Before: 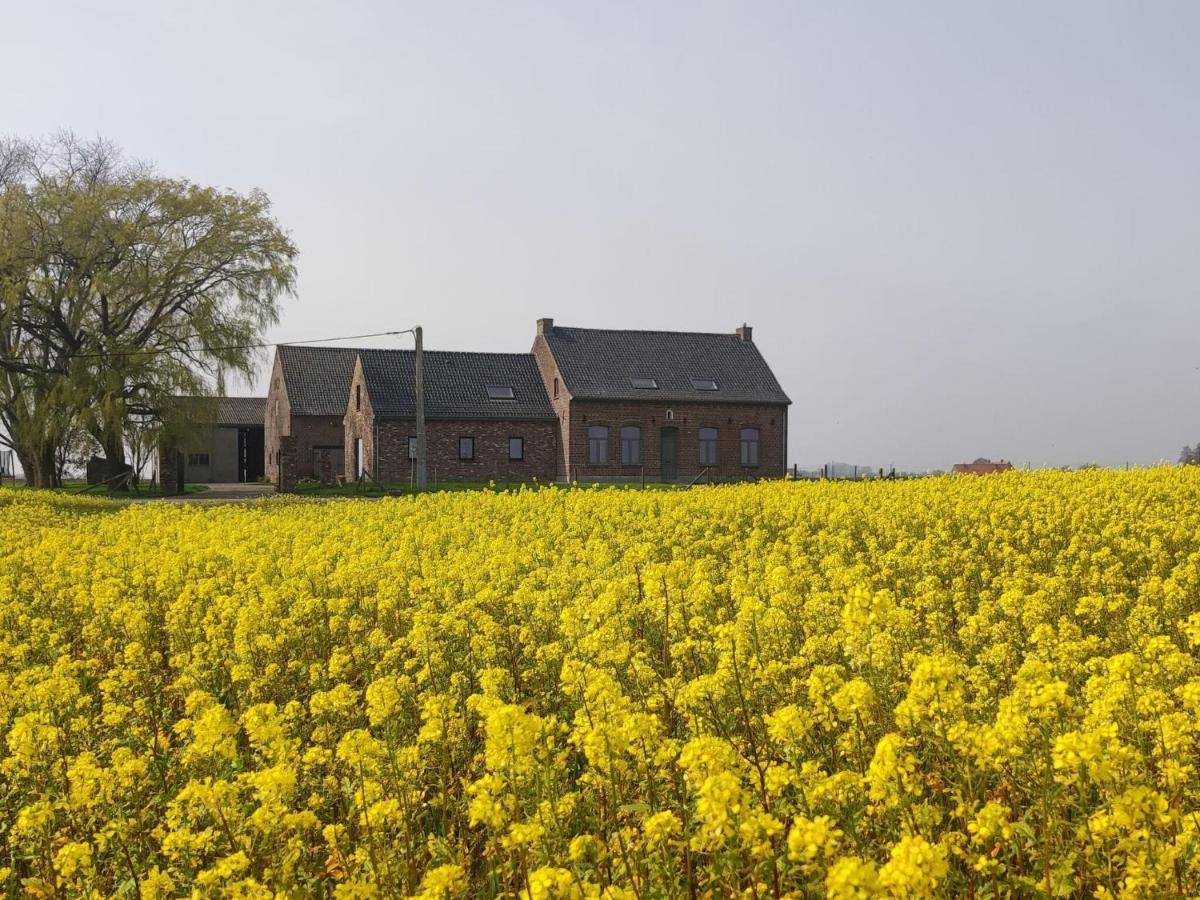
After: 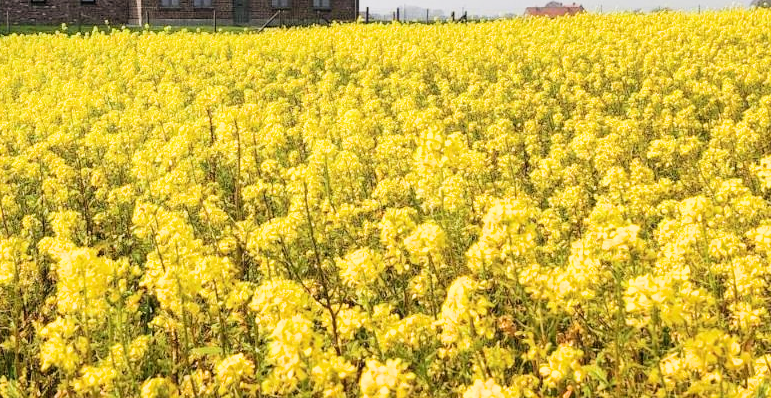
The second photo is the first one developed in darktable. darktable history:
exposure: black level correction 0, exposure 1.016 EV, compensate highlight preservation false
filmic rgb: black relative exposure -5.02 EV, white relative exposure 3.96 EV, threshold 3.06 EV, hardness 2.9, contrast 1.299, highlights saturation mix -31.24%, iterations of high-quality reconstruction 0, enable highlight reconstruction true
crop and rotate: left 35.701%, top 50.795%, bottom 4.879%
